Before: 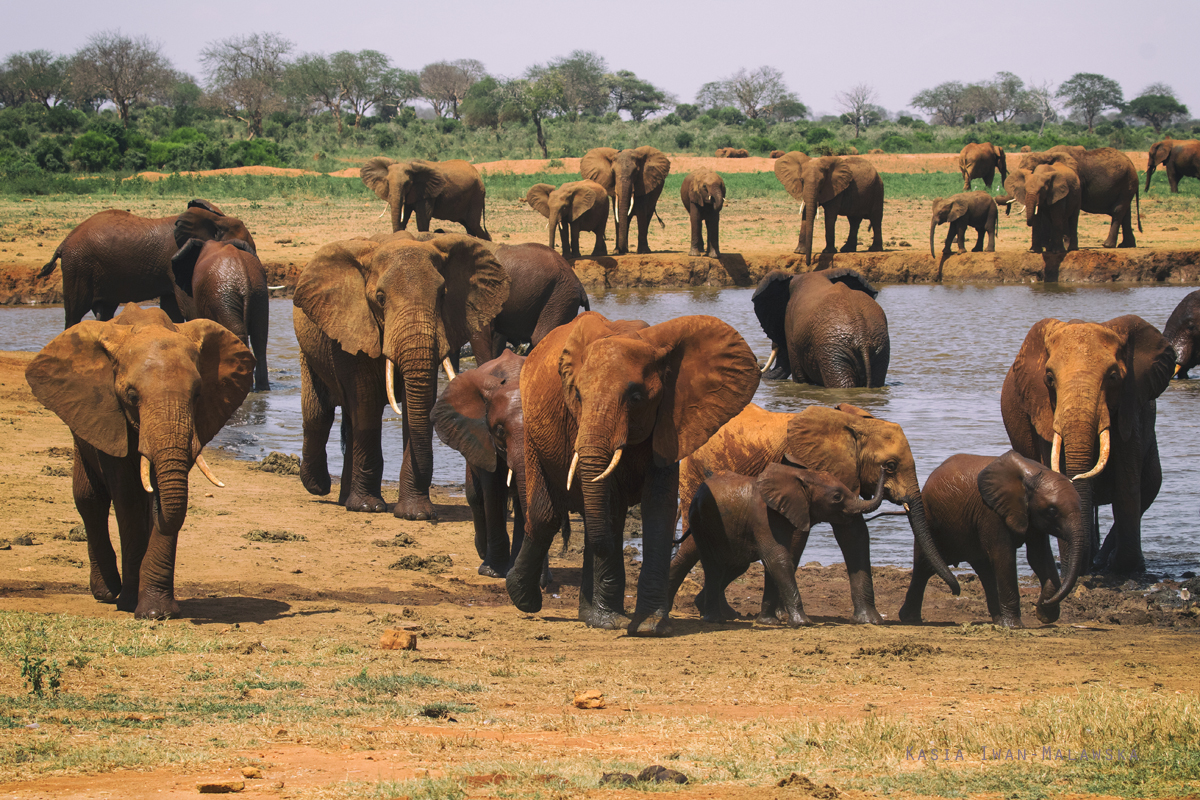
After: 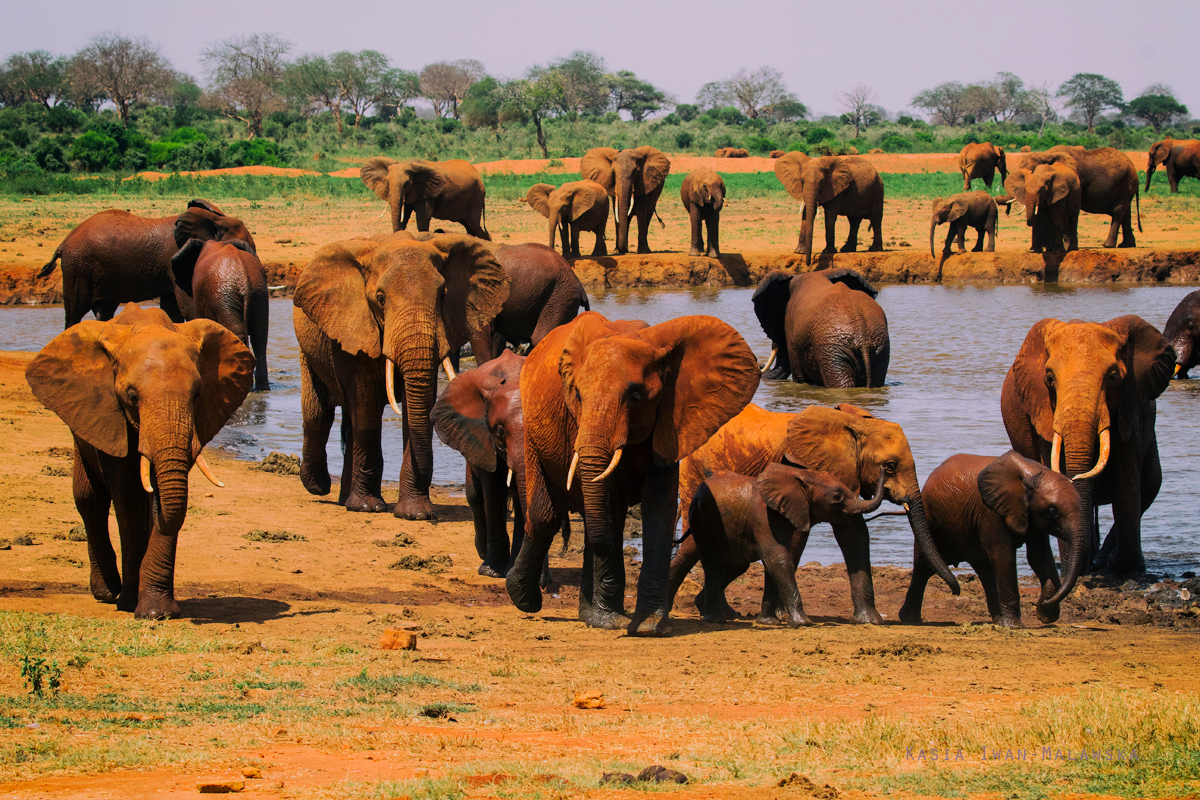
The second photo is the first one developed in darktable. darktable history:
contrast brightness saturation: contrast 0.095, saturation 0.271
filmic rgb: black relative exposure -7.65 EV, white relative exposure 4.56 EV, hardness 3.61, contrast 0.986, color science v6 (2022)
